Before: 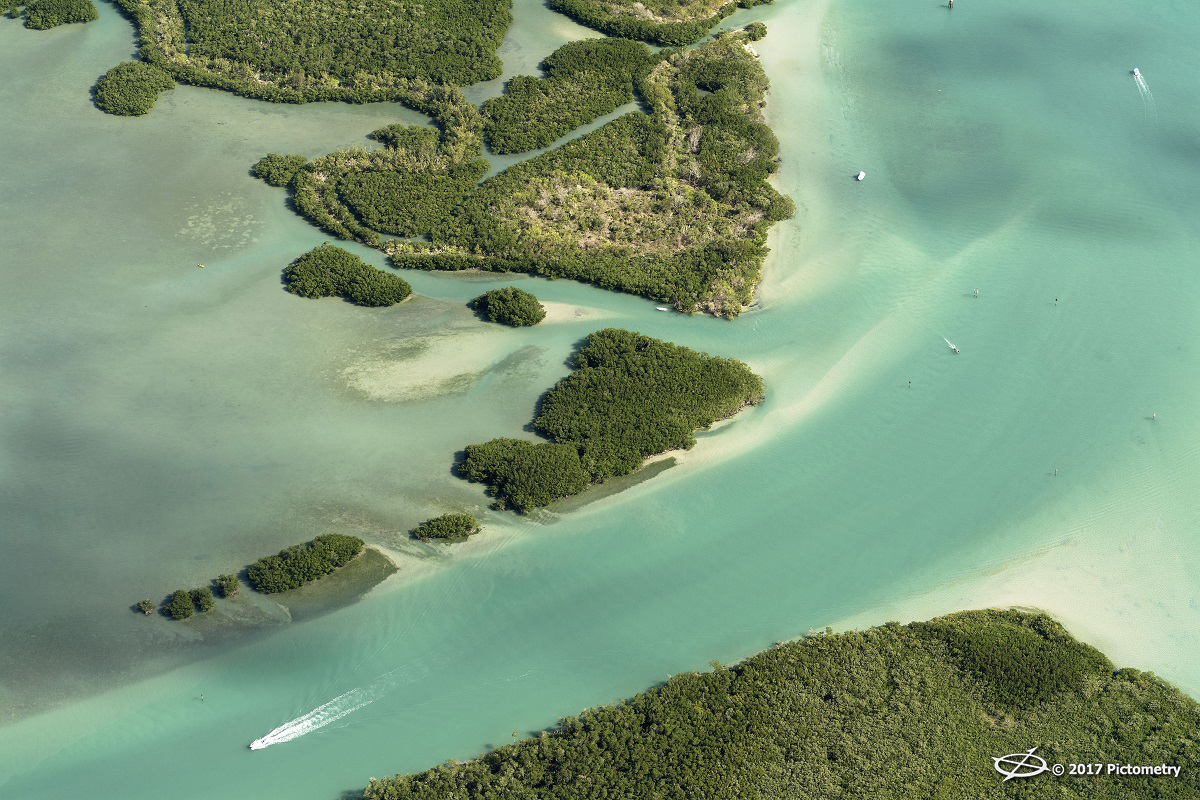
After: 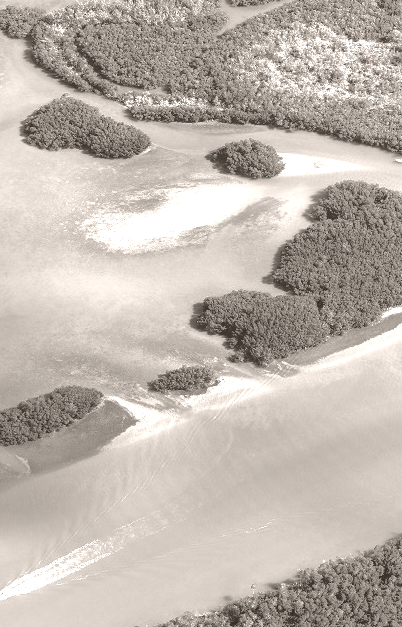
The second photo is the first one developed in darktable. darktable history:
crop and rotate: left 21.77%, top 18.528%, right 44.676%, bottom 2.997%
rgb curve: curves: ch0 [(0, 0) (0.415, 0.237) (1, 1)]
colorize: hue 34.49°, saturation 35.33%, source mix 100%, lightness 55%, version 1
exposure: compensate exposure bias true, compensate highlight preservation false
bloom: size 15%, threshold 97%, strength 7%
shadows and highlights: on, module defaults
local contrast: highlights 59%, detail 145%
